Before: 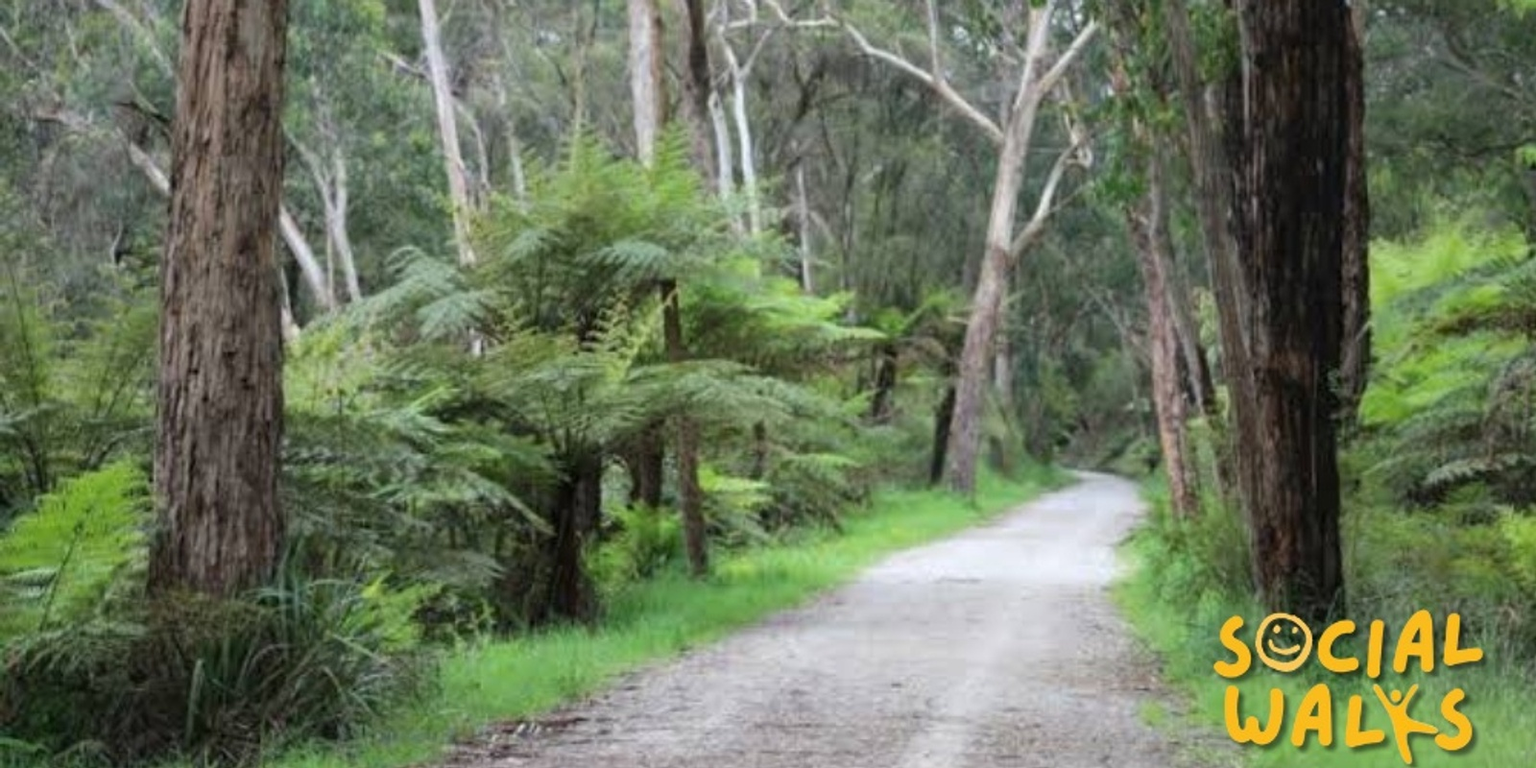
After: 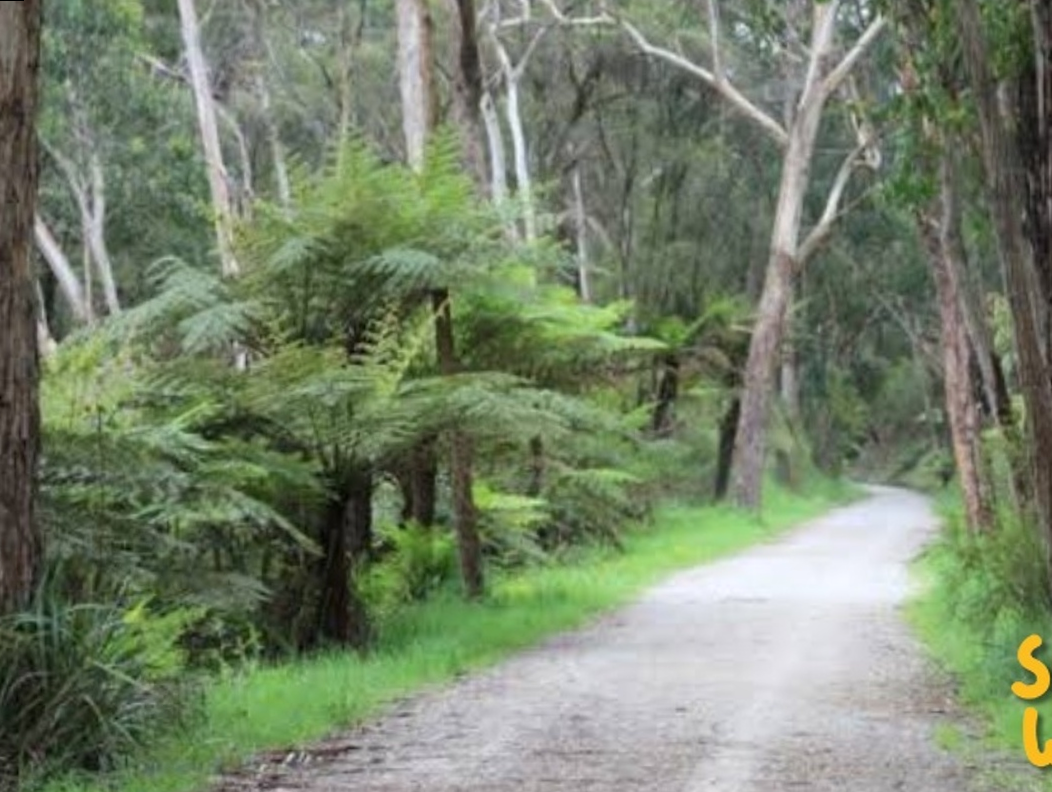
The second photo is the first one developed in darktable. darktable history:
crop and rotate: left 15.546%, right 17.787%
rotate and perspective: rotation -0.45°, automatic cropping original format, crop left 0.008, crop right 0.992, crop top 0.012, crop bottom 0.988
bloom: size 16%, threshold 98%, strength 20%
levels: levels [0, 0.499, 1]
